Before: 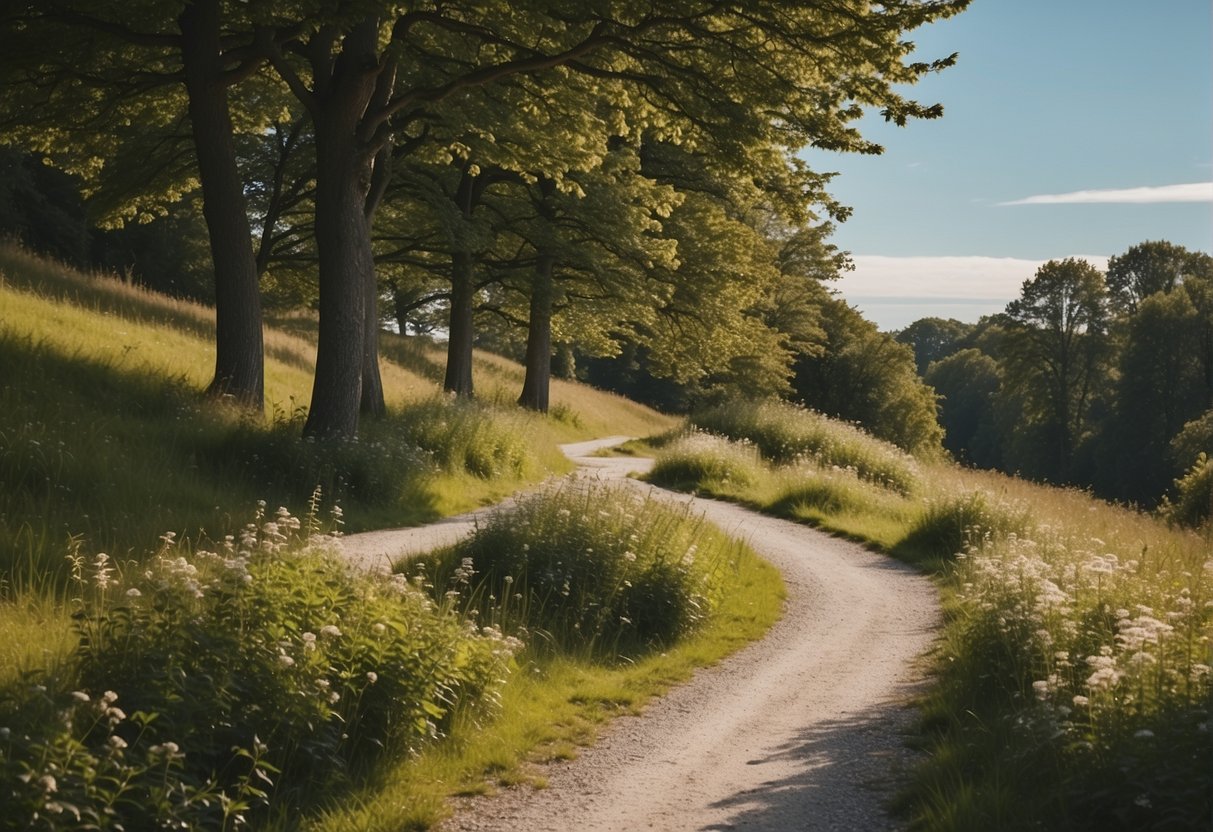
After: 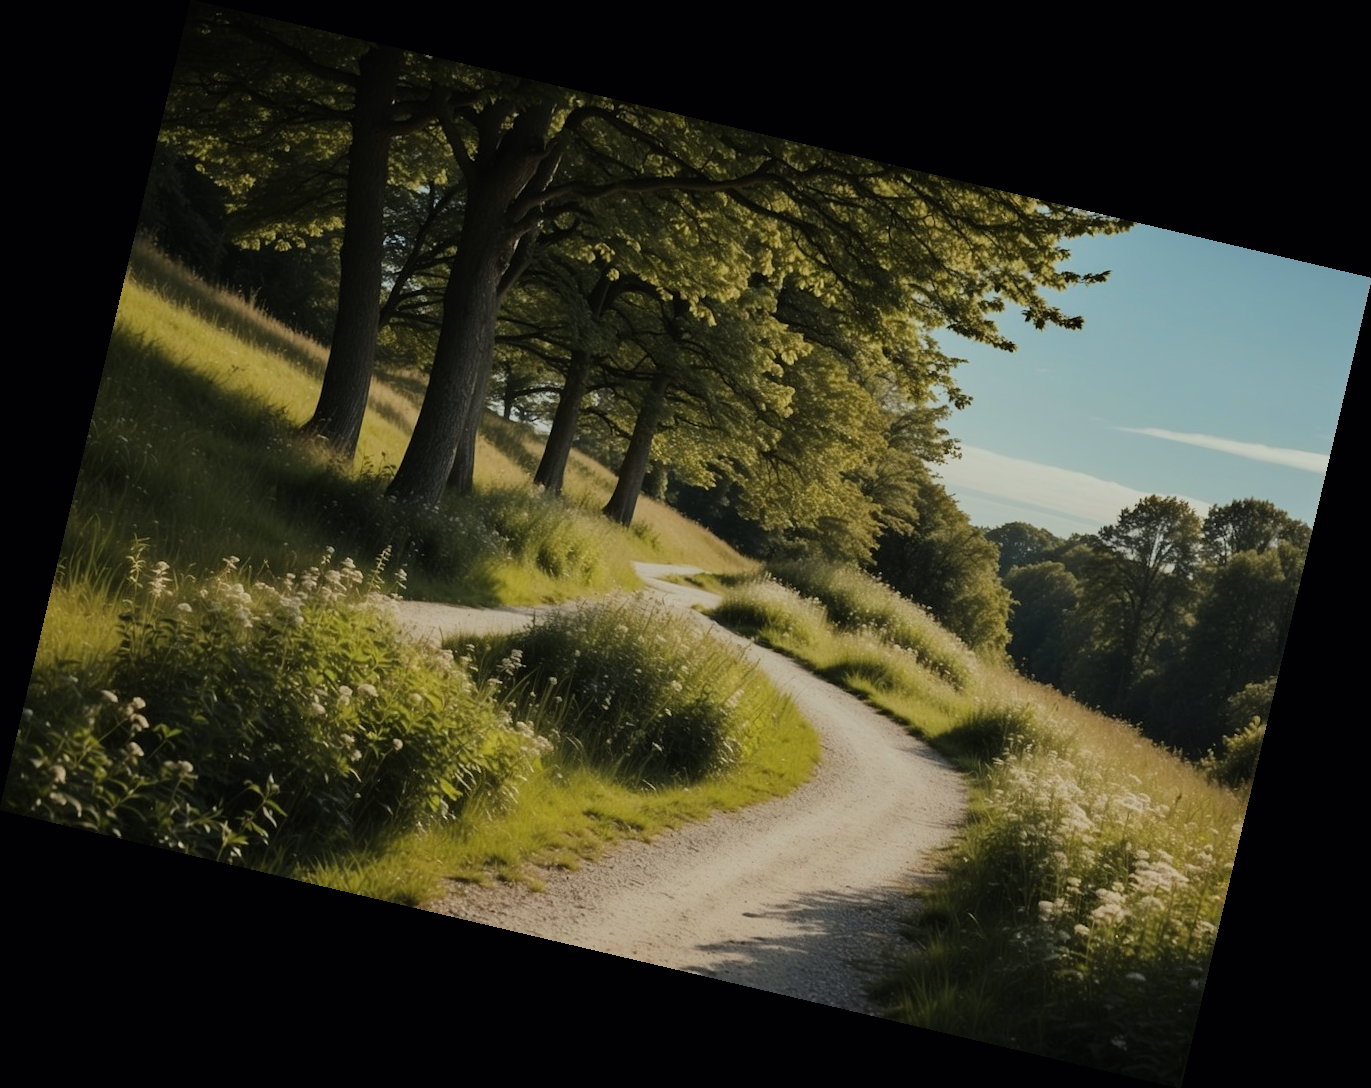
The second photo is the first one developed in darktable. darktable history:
color correction: highlights a* -4.73, highlights b* 5.06, saturation 0.97
white balance: red 0.986, blue 1.01
rotate and perspective: rotation 13.27°, automatic cropping off
filmic rgb: black relative exposure -7.65 EV, white relative exposure 4.56 EV, hardness 3.61, color science v6 (2022)
